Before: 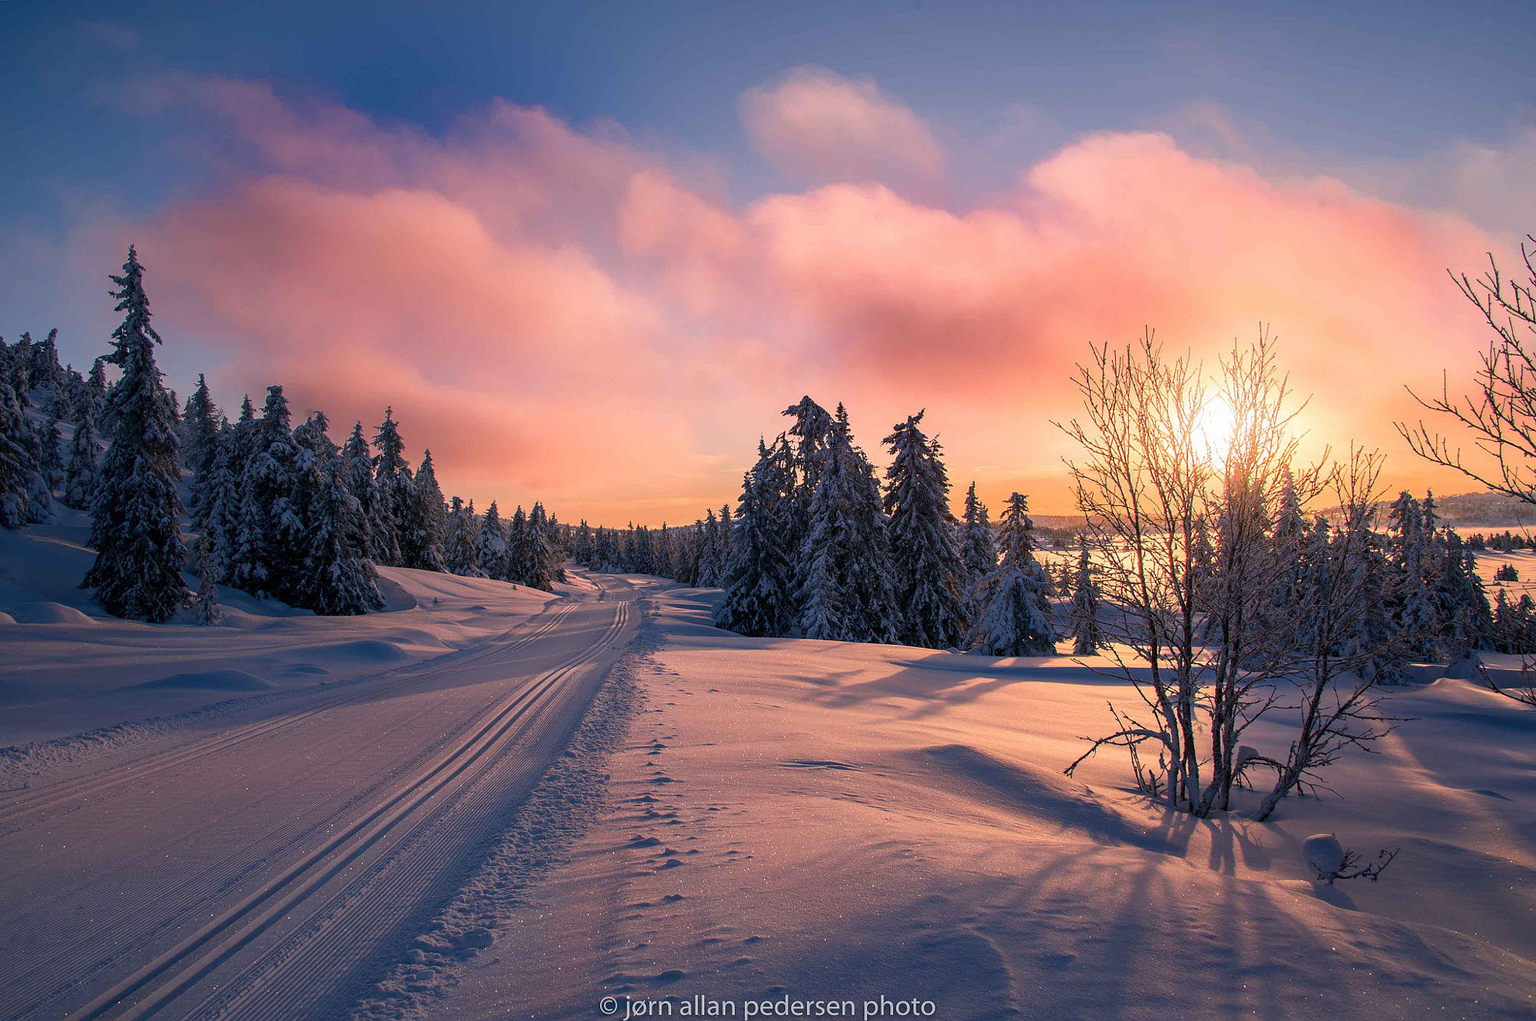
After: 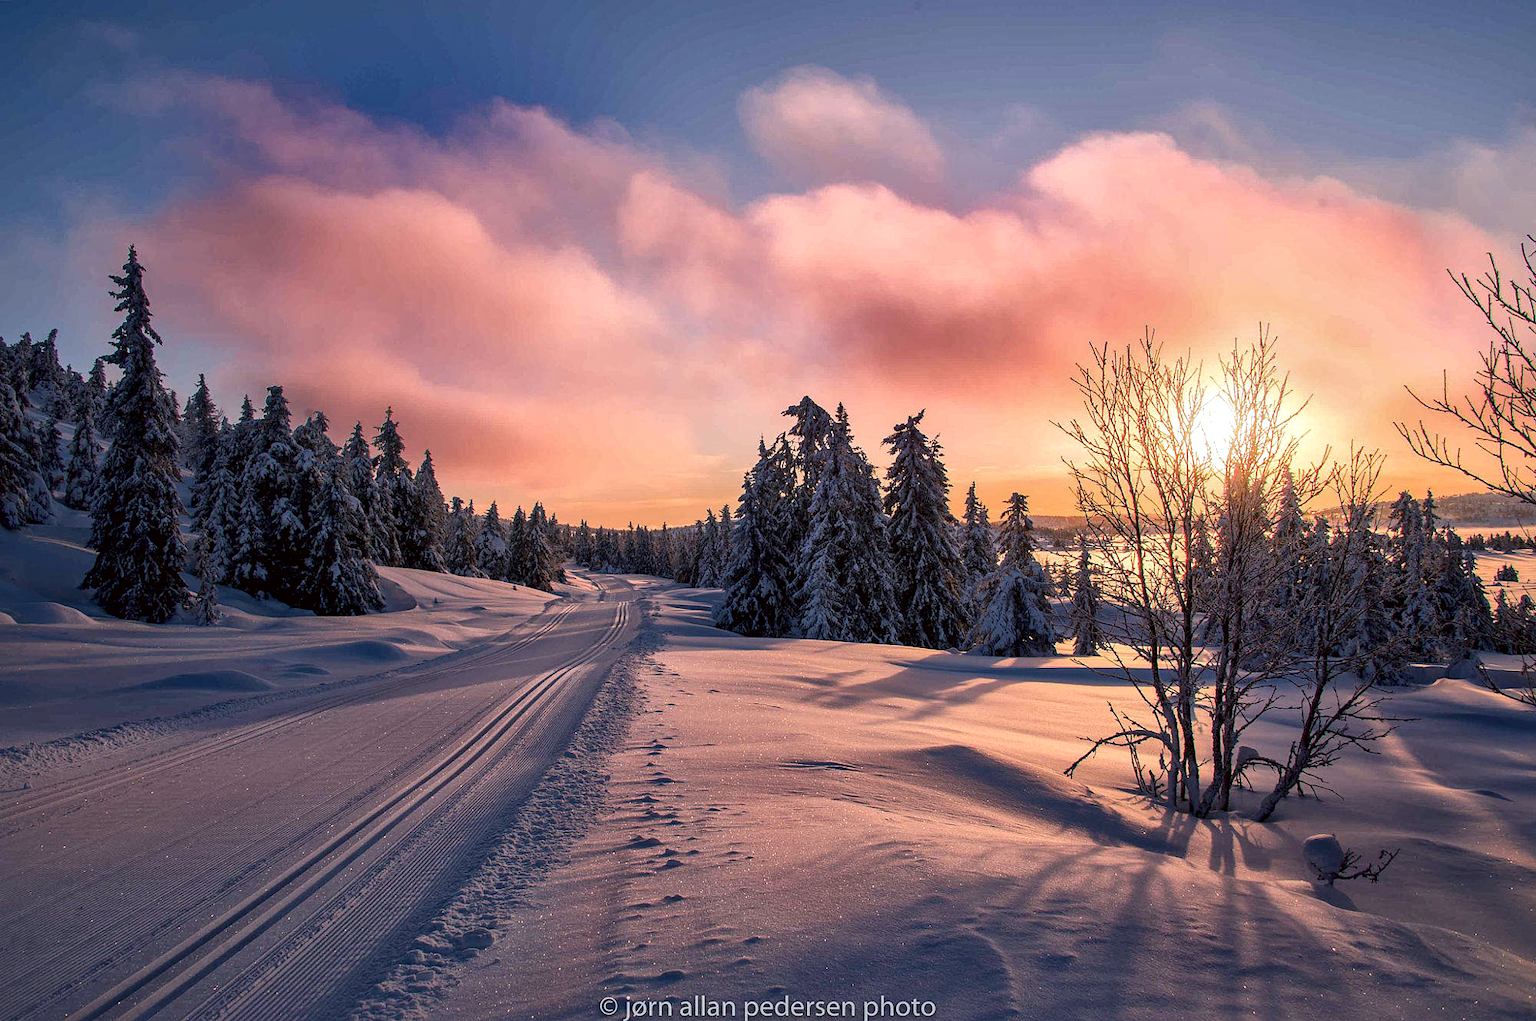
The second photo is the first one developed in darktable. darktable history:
color correction: highlights a* -2.73, highlights b* -2.09, shadows a* 2.41, shadows b* 2.73
local contrast: mode bilateral grid, contrast 20, coarseness 50, detail 159%, midtone range 0.2
rotate and perspective: automatic cropping off
